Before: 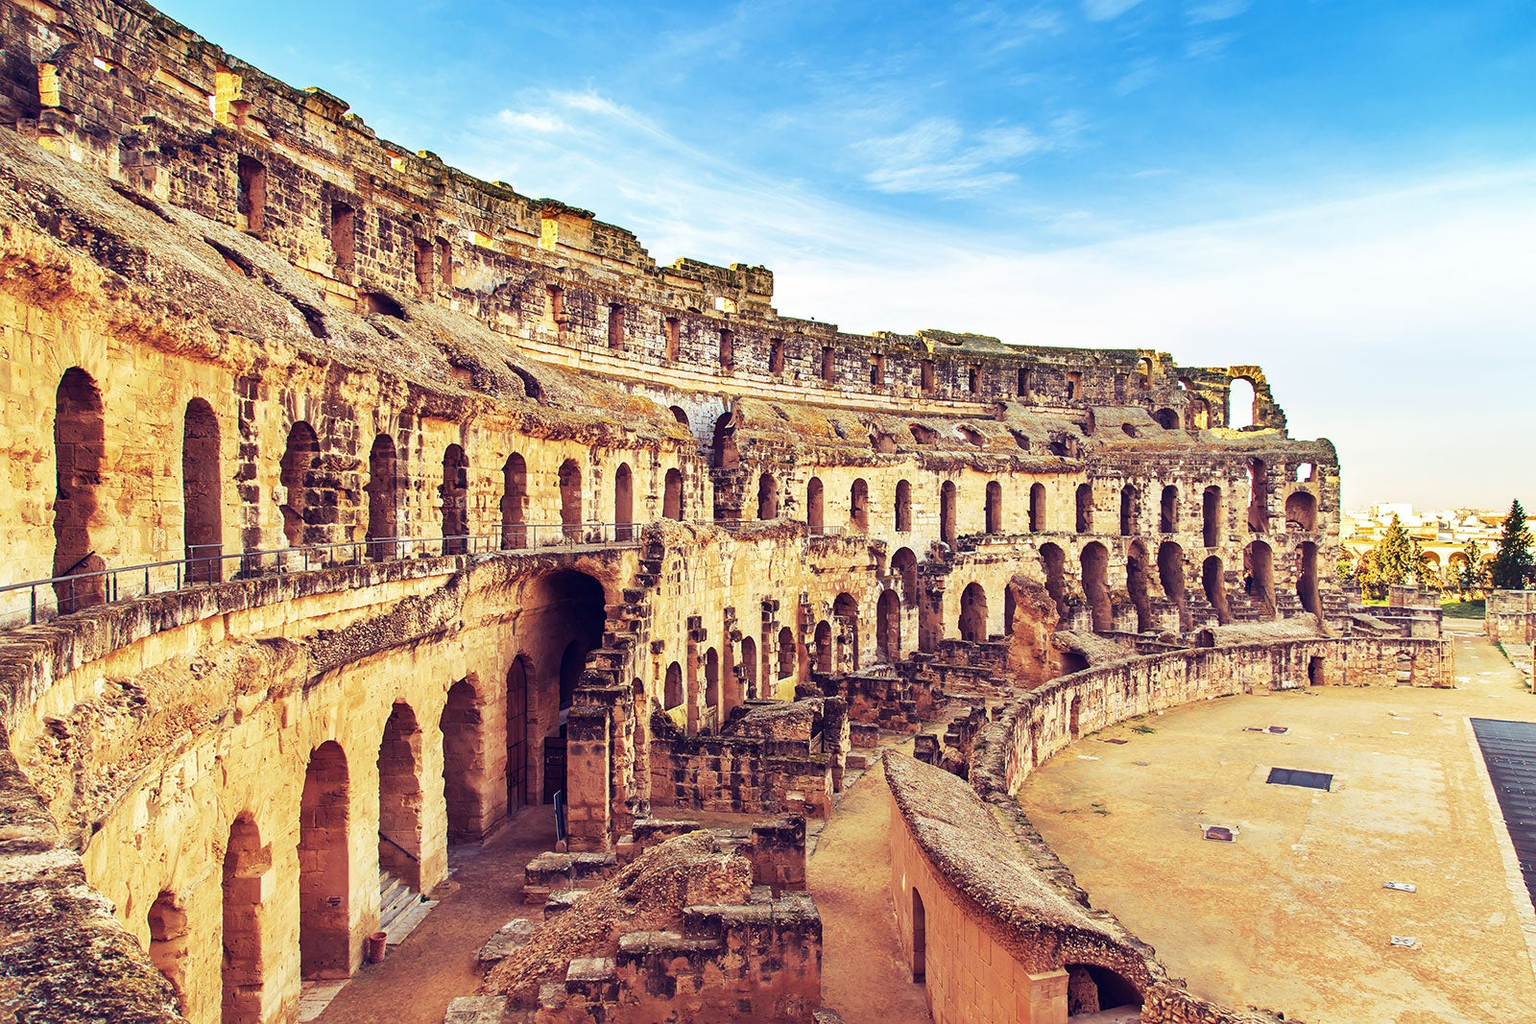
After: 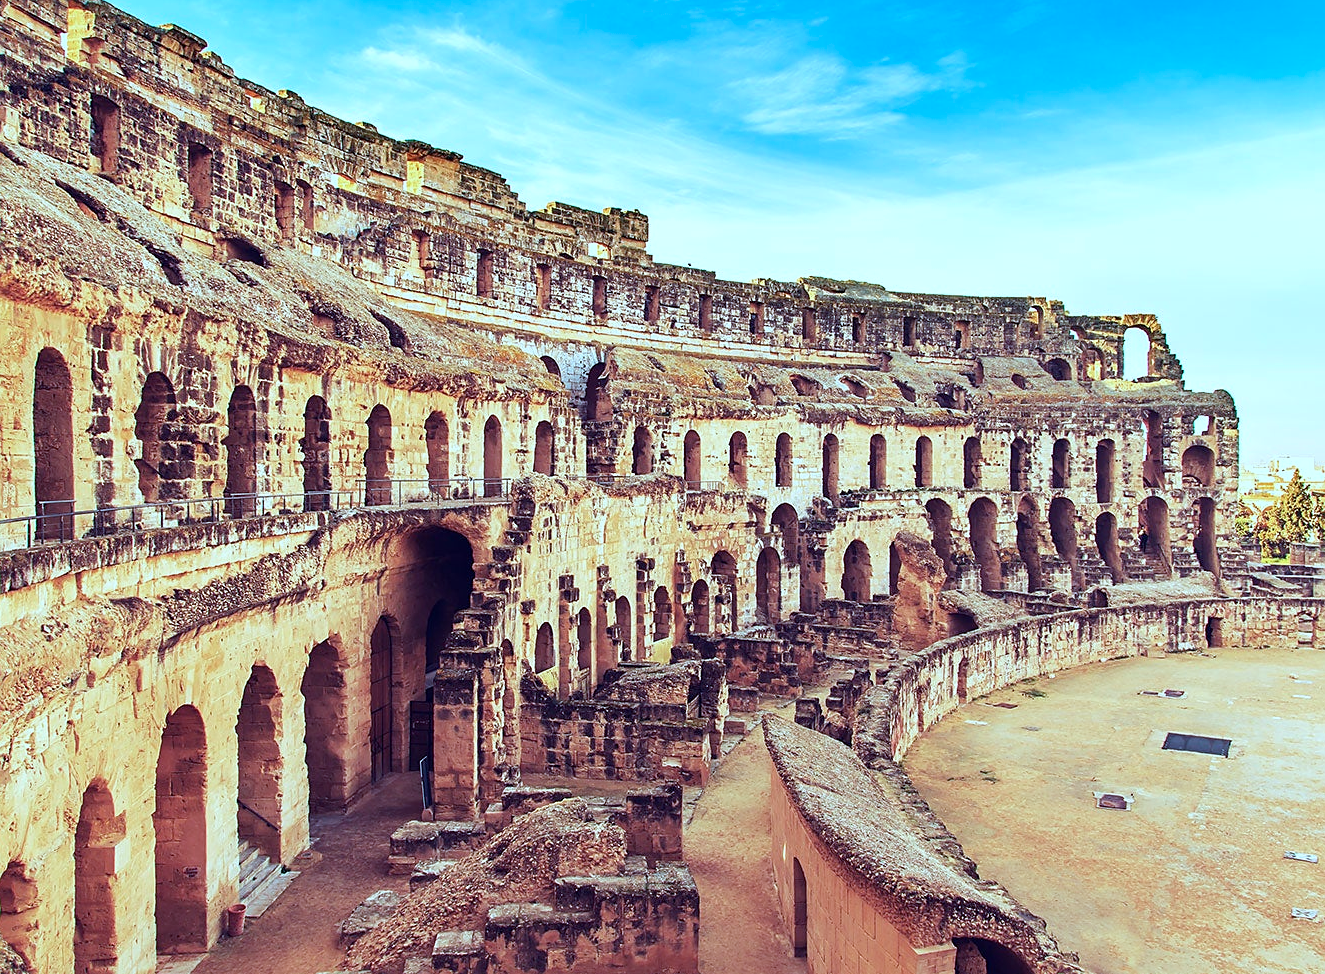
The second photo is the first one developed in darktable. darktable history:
crop: left 9.839%, top 6.285%, right 7.347%, bottom 2.34%
sharpen: radius 1.514, amount 0.358, threshold 1.556
color correction: highlights a* -10.5, highlights b* -19.72
